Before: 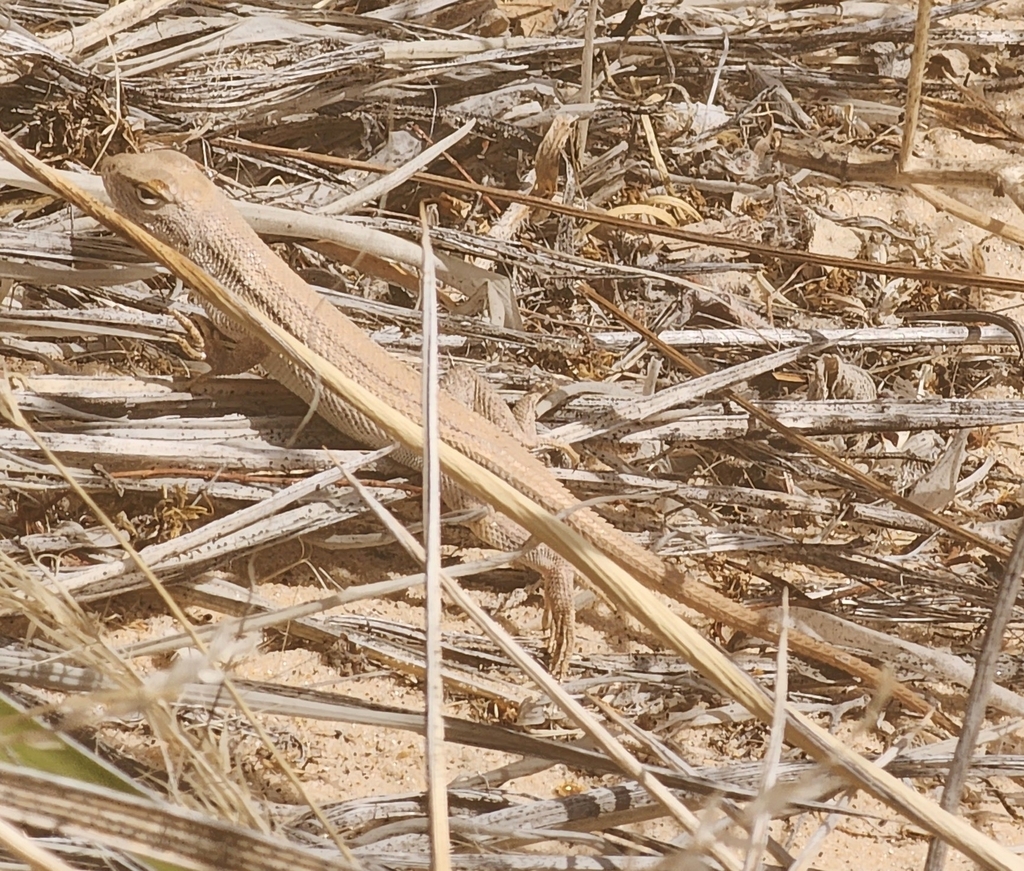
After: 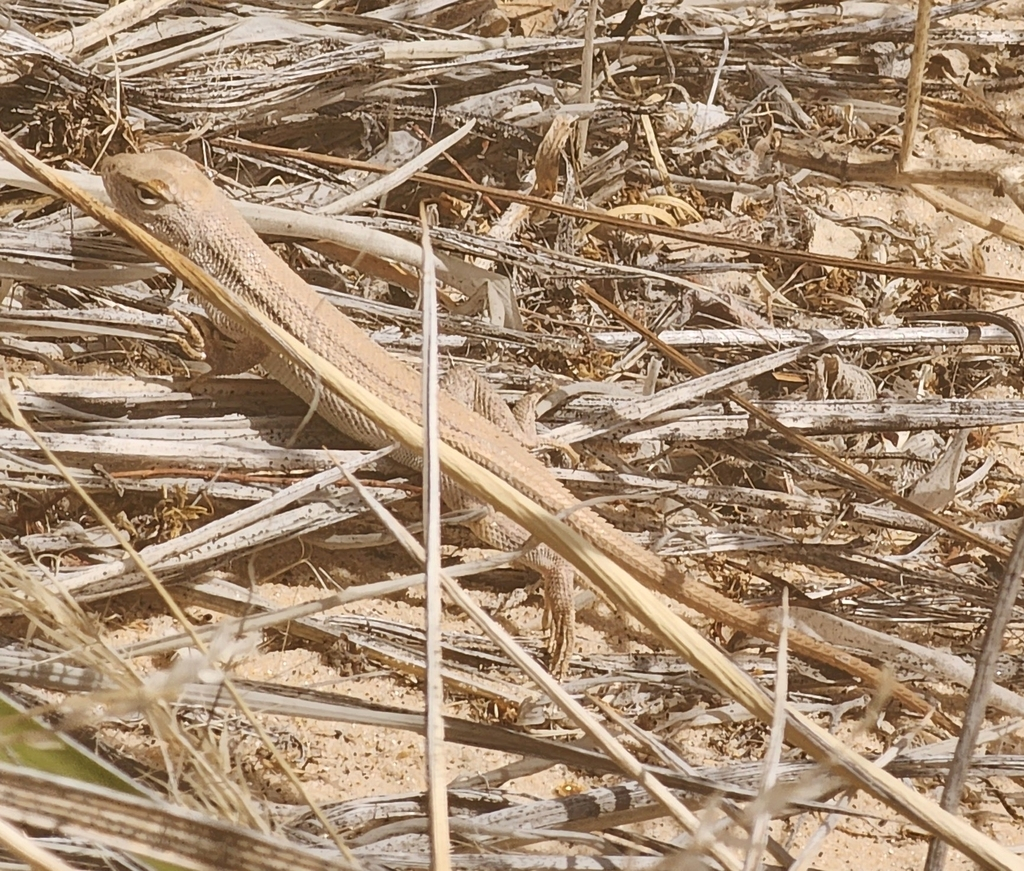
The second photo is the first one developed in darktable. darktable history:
shadows and highlights: white point adjustment 0.939, soften with gaussian
